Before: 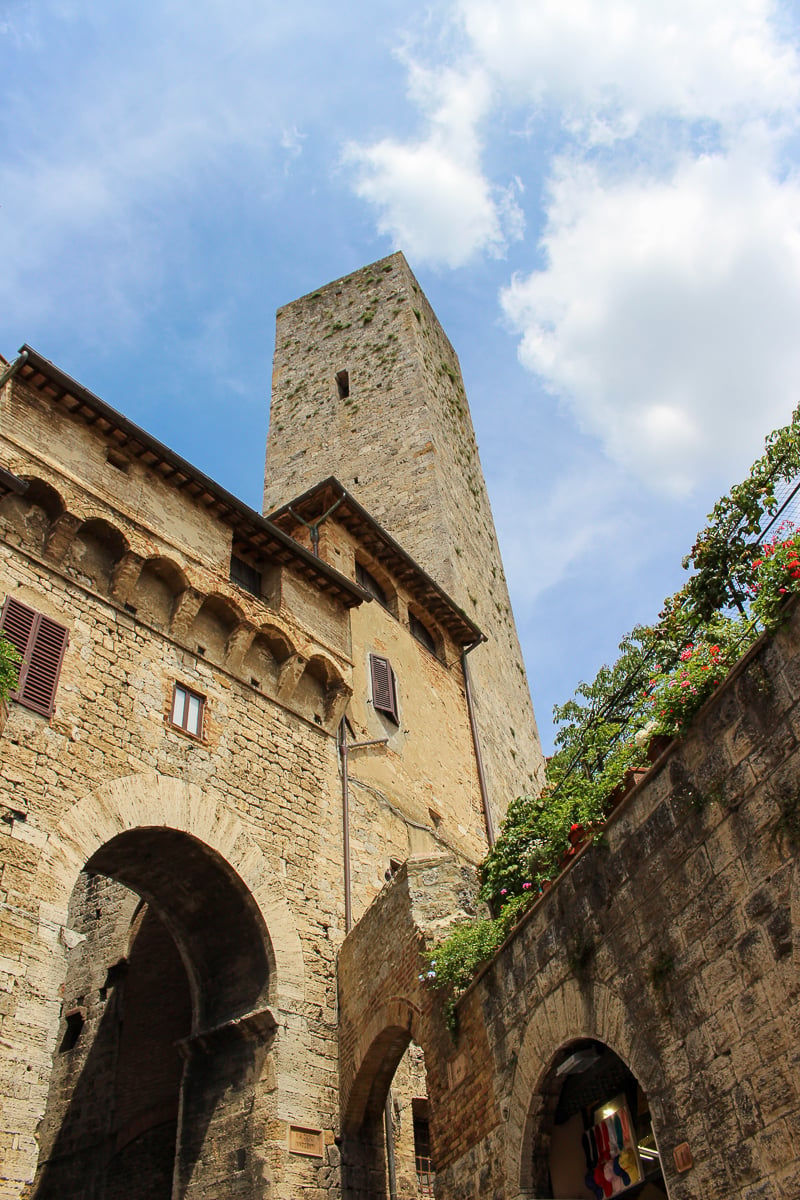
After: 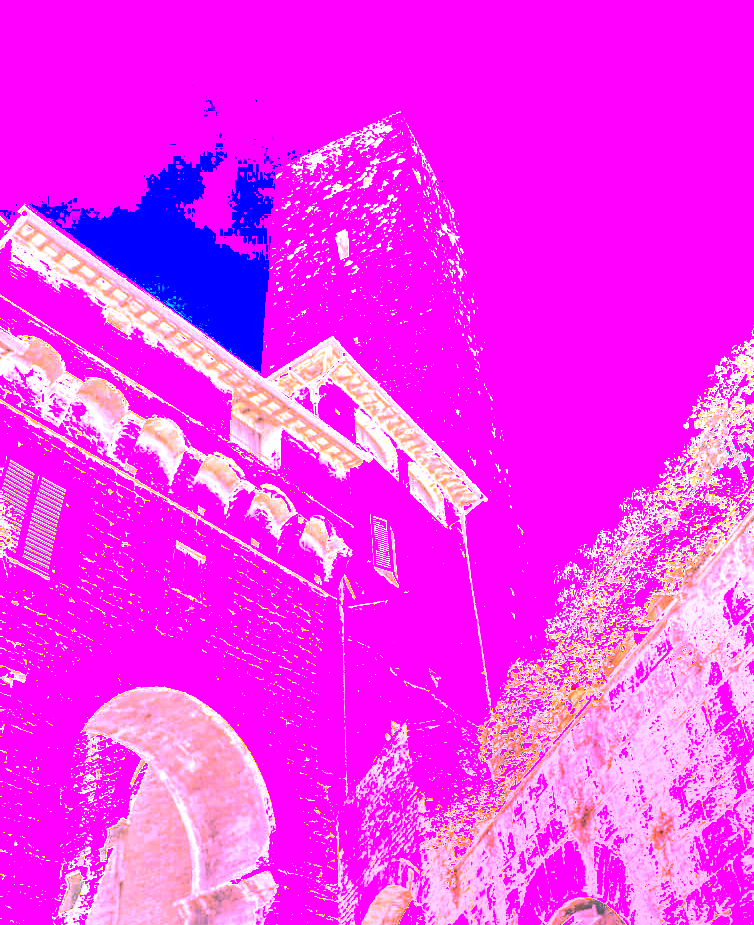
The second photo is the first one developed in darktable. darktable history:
crop and rotate: angle 0.03°, top 11.643%, right 5.651%, bottom 11.189%
white balance: red 8, blue 8
local contrast: detail 130%
tone curve: curves: ch0 [(0, 0) (0.15, 0.17) (0.452, 0.437) (0.611, 0.588) (0.751, 0.749) (1, 1)]; ch1 [(0, 0) (0.325, 0.327) (0.413, 0.442) (0.475, 0.467) (0.512, 0.522) (0.541, 0.55) (0.617, 0.612) (0.695, 0.697) (1, 1)]; ch2 [(0, 0) (0.386, 0.397) (0.452, 0.459) (0.505, 0.498) (0.536, 0.546) (0.574, 0.571) (0.633, 0.653) (1, 1)], color space Lab, independent channels, preserve colors none
